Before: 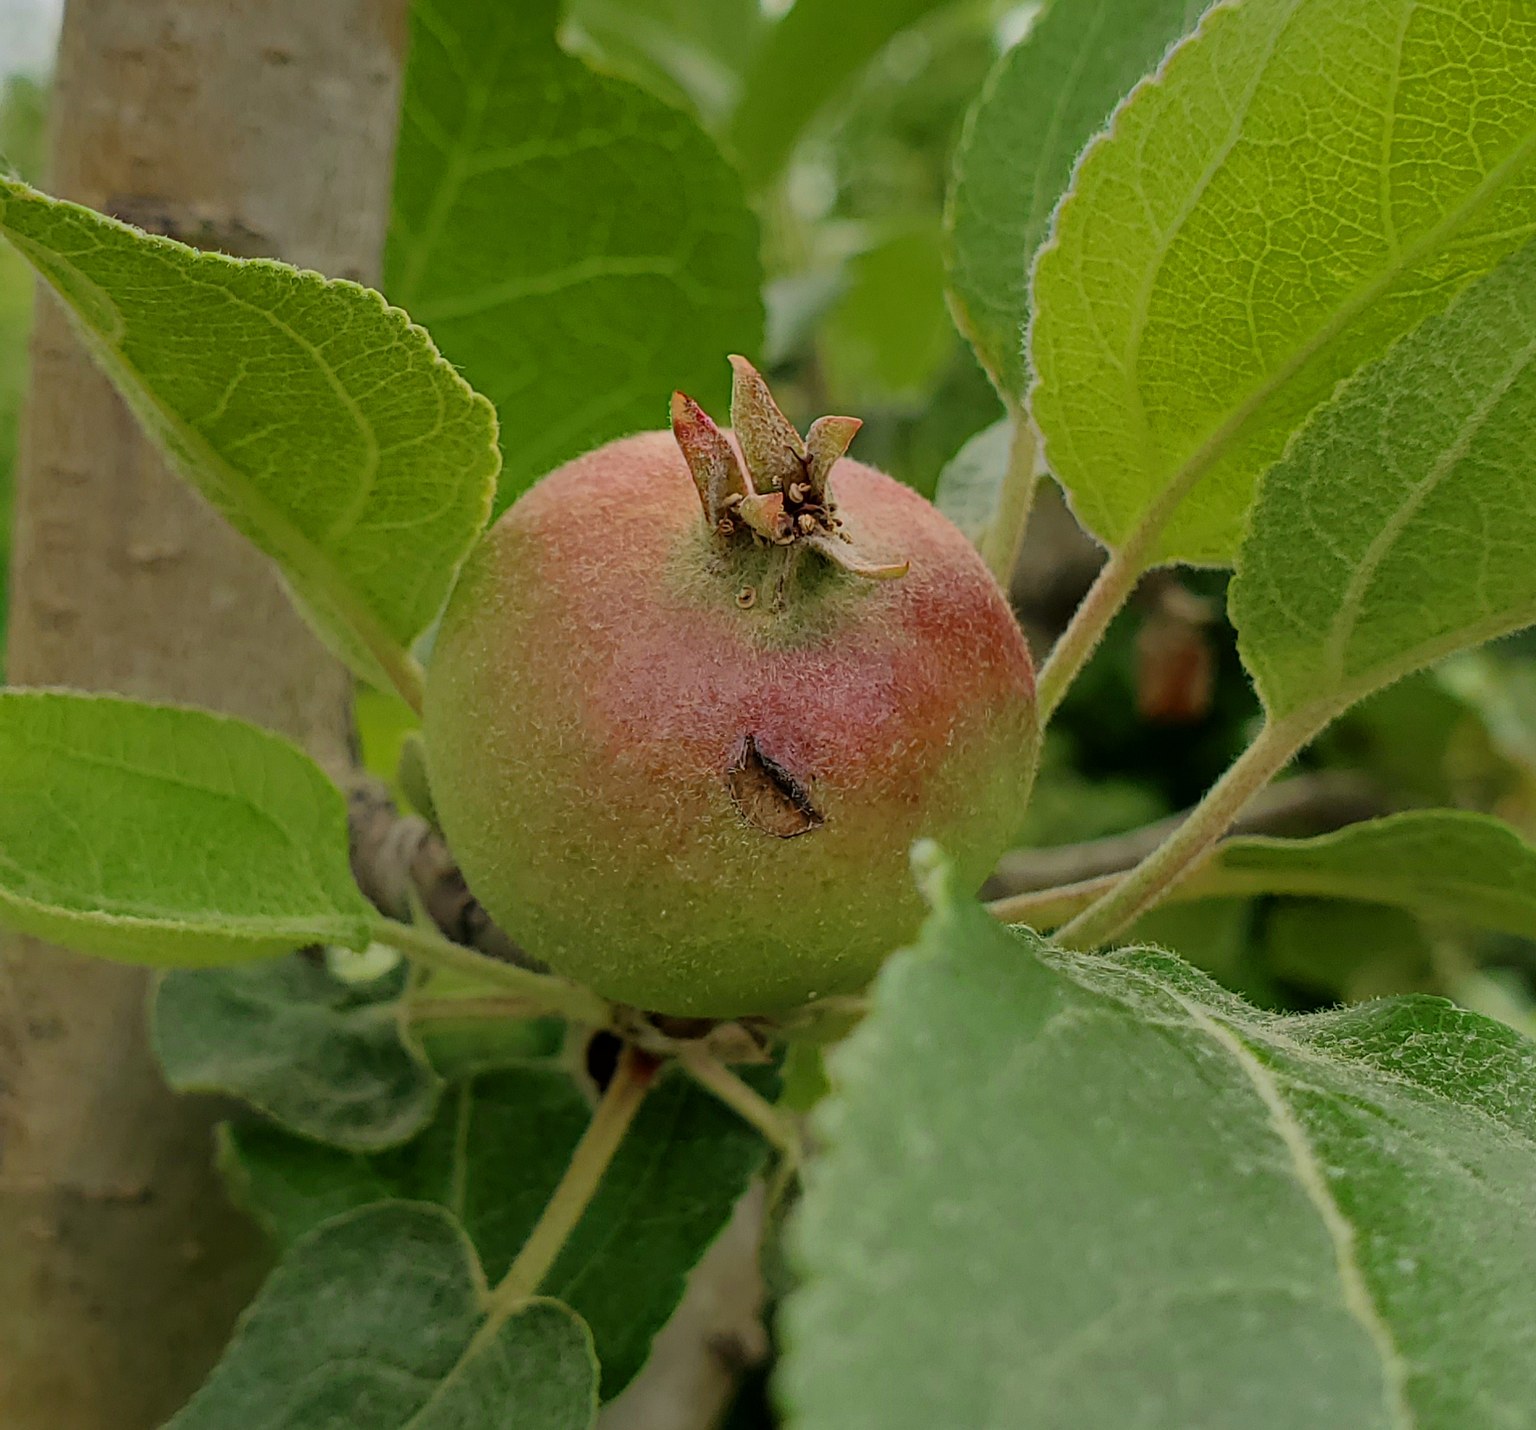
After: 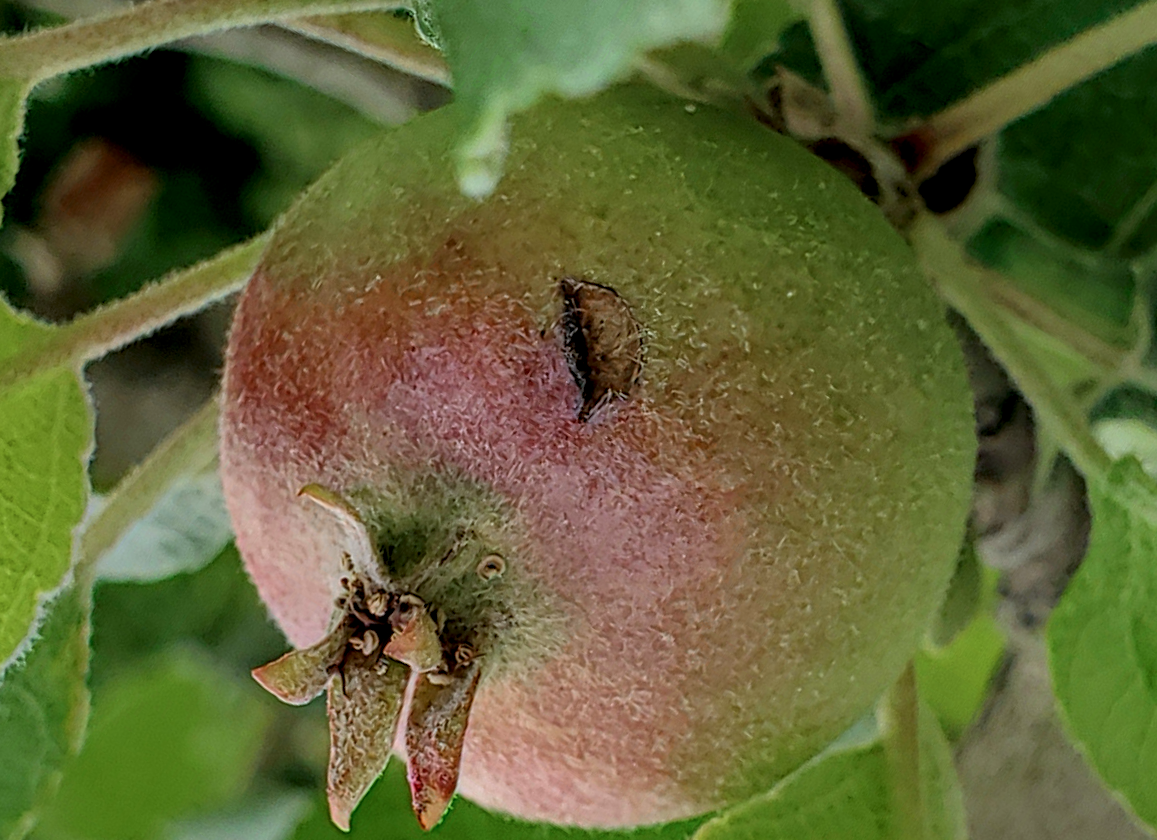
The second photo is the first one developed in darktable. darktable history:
color calibration: x 0.37, y 0.377, temperature 4293.91 K, gamut compression 0.972
crop and rotate: angle 147.12°, left 9.173%, top 15.62%, right 4.491%, bottom 17.007%
local contrast: highlights 61%, detail 143%, midtone range 0.433
